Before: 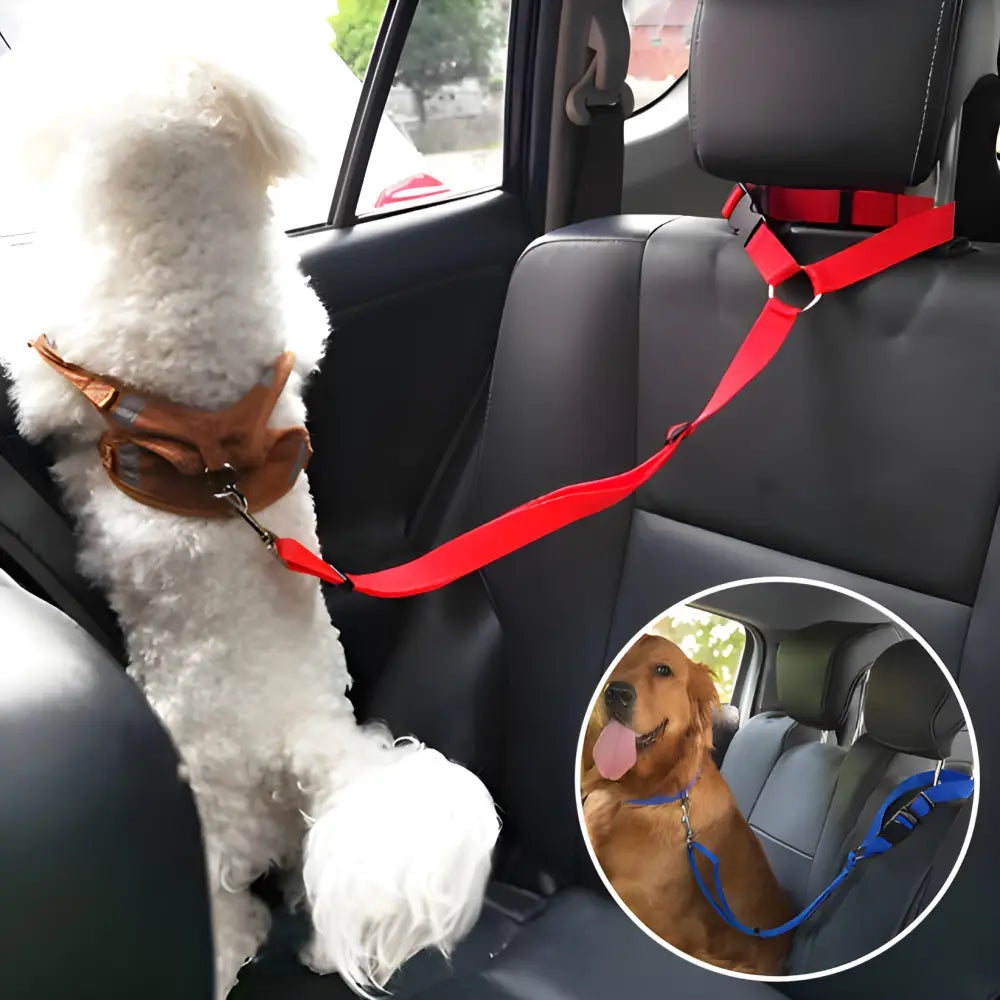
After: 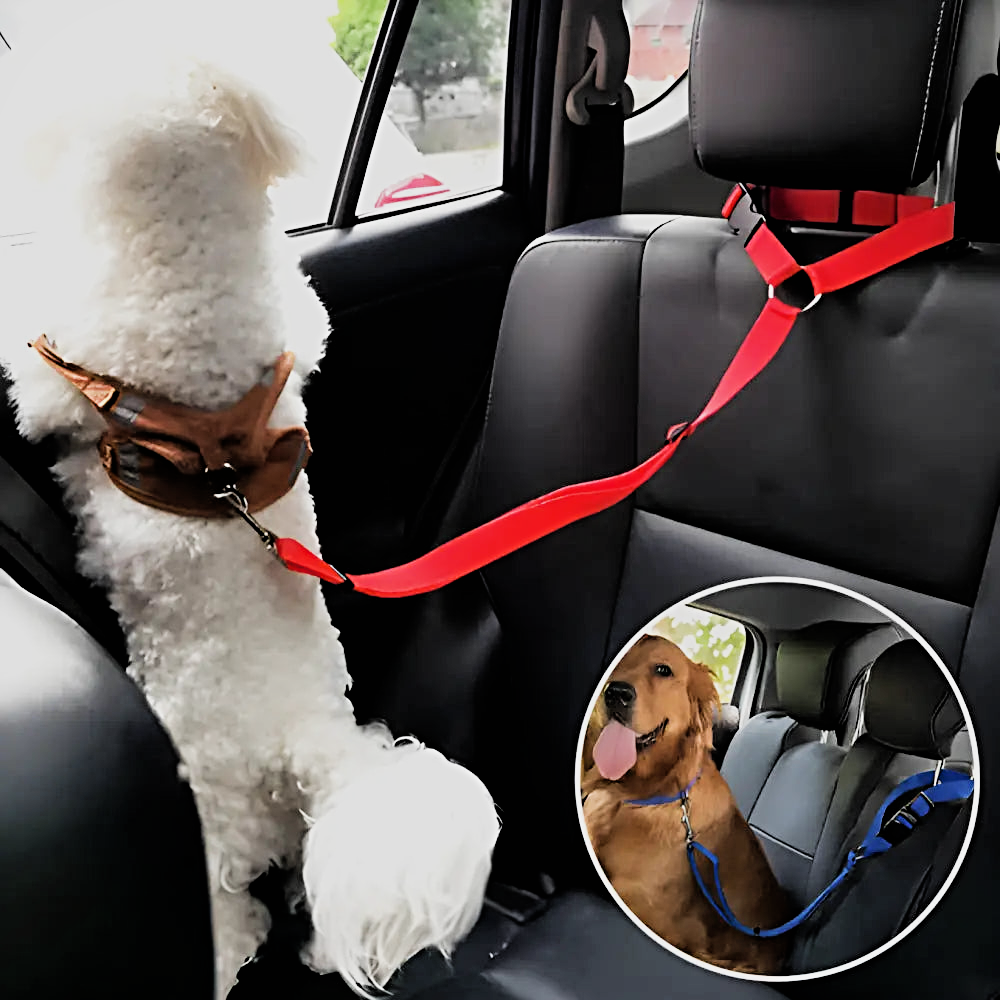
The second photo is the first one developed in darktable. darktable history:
filmic rgb: black relative exposure -5.12 EV, white relative exposure 3.98 EV, hardness 2.87, contrast 1.298, highlights saturation mix -30.69%
shadows and highlights: shadows 24.9, highlights -25.36
sharpen: radius 3.975
